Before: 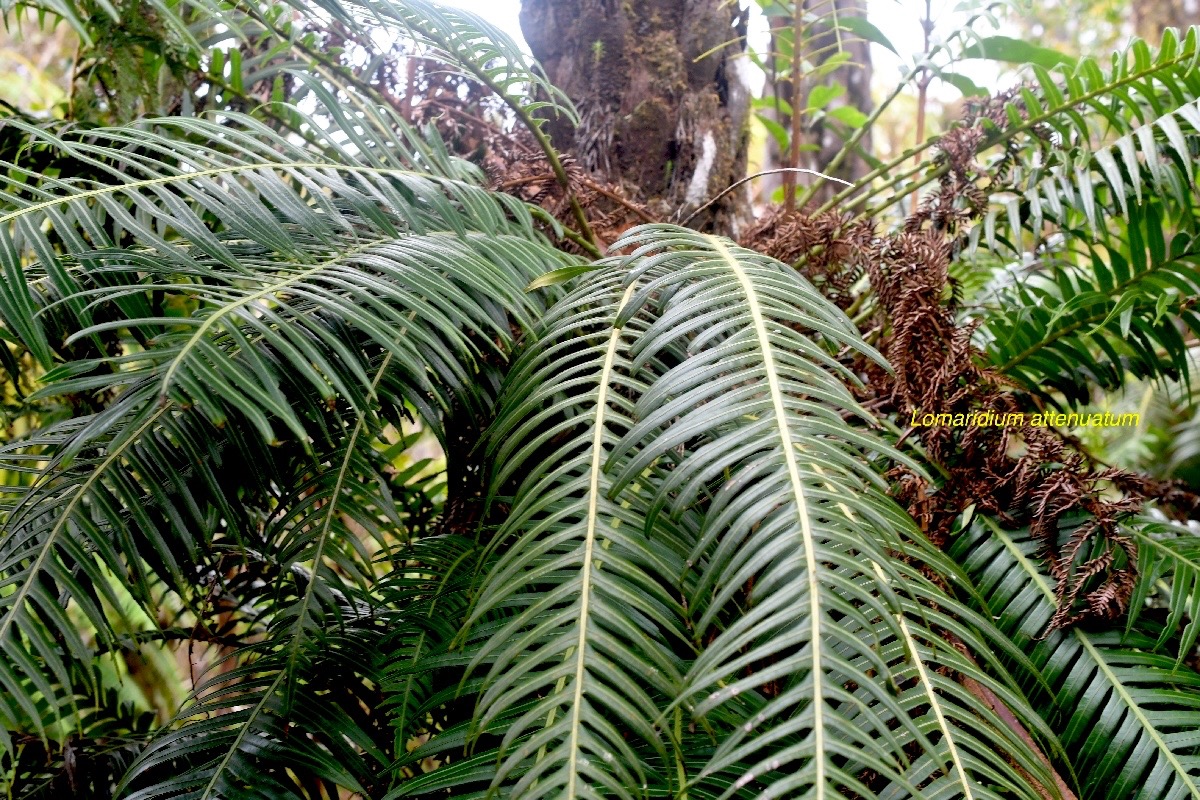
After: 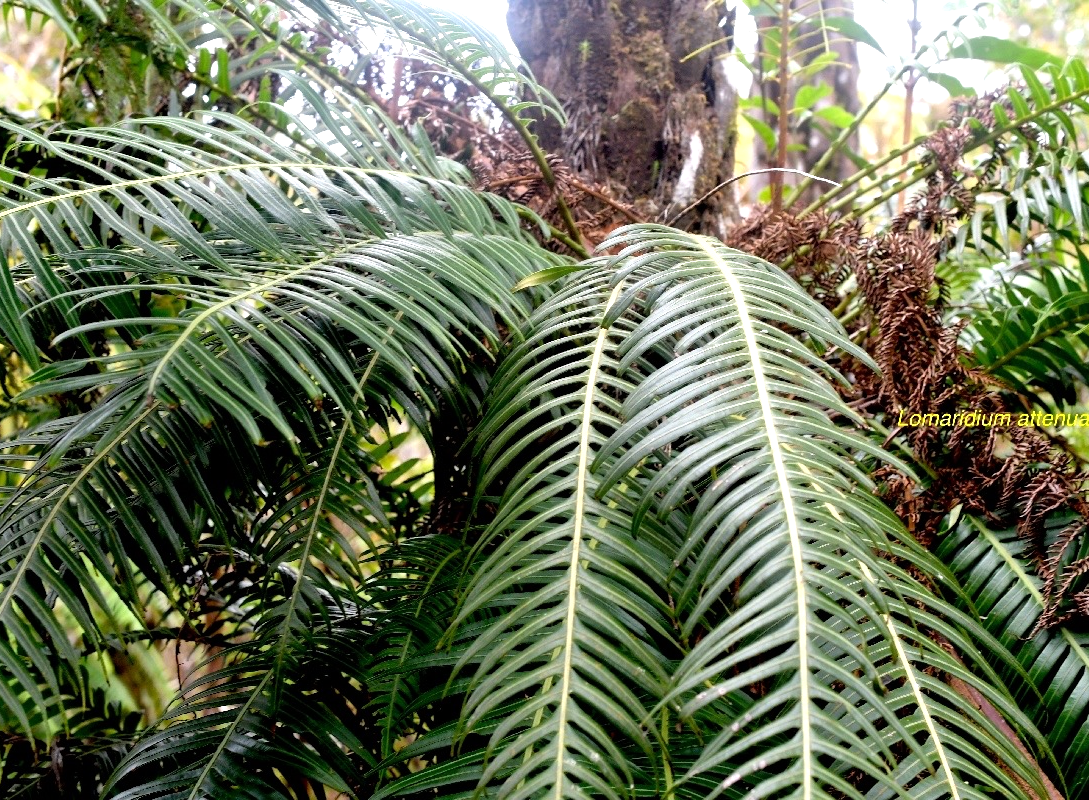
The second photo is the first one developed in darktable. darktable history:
crop and rotate: left 1.098%, right 8.141%
tone equalizer: -8 EV -0.455 EV, -7 EV -0.426 EV, -6 EV -0.369 EV, -5 EV -0.209 EV, -3 EV 0.209 EV, -2 EV 0.305 EV, -1 EV 0.382 EV, +0 EV 0.39 EV
